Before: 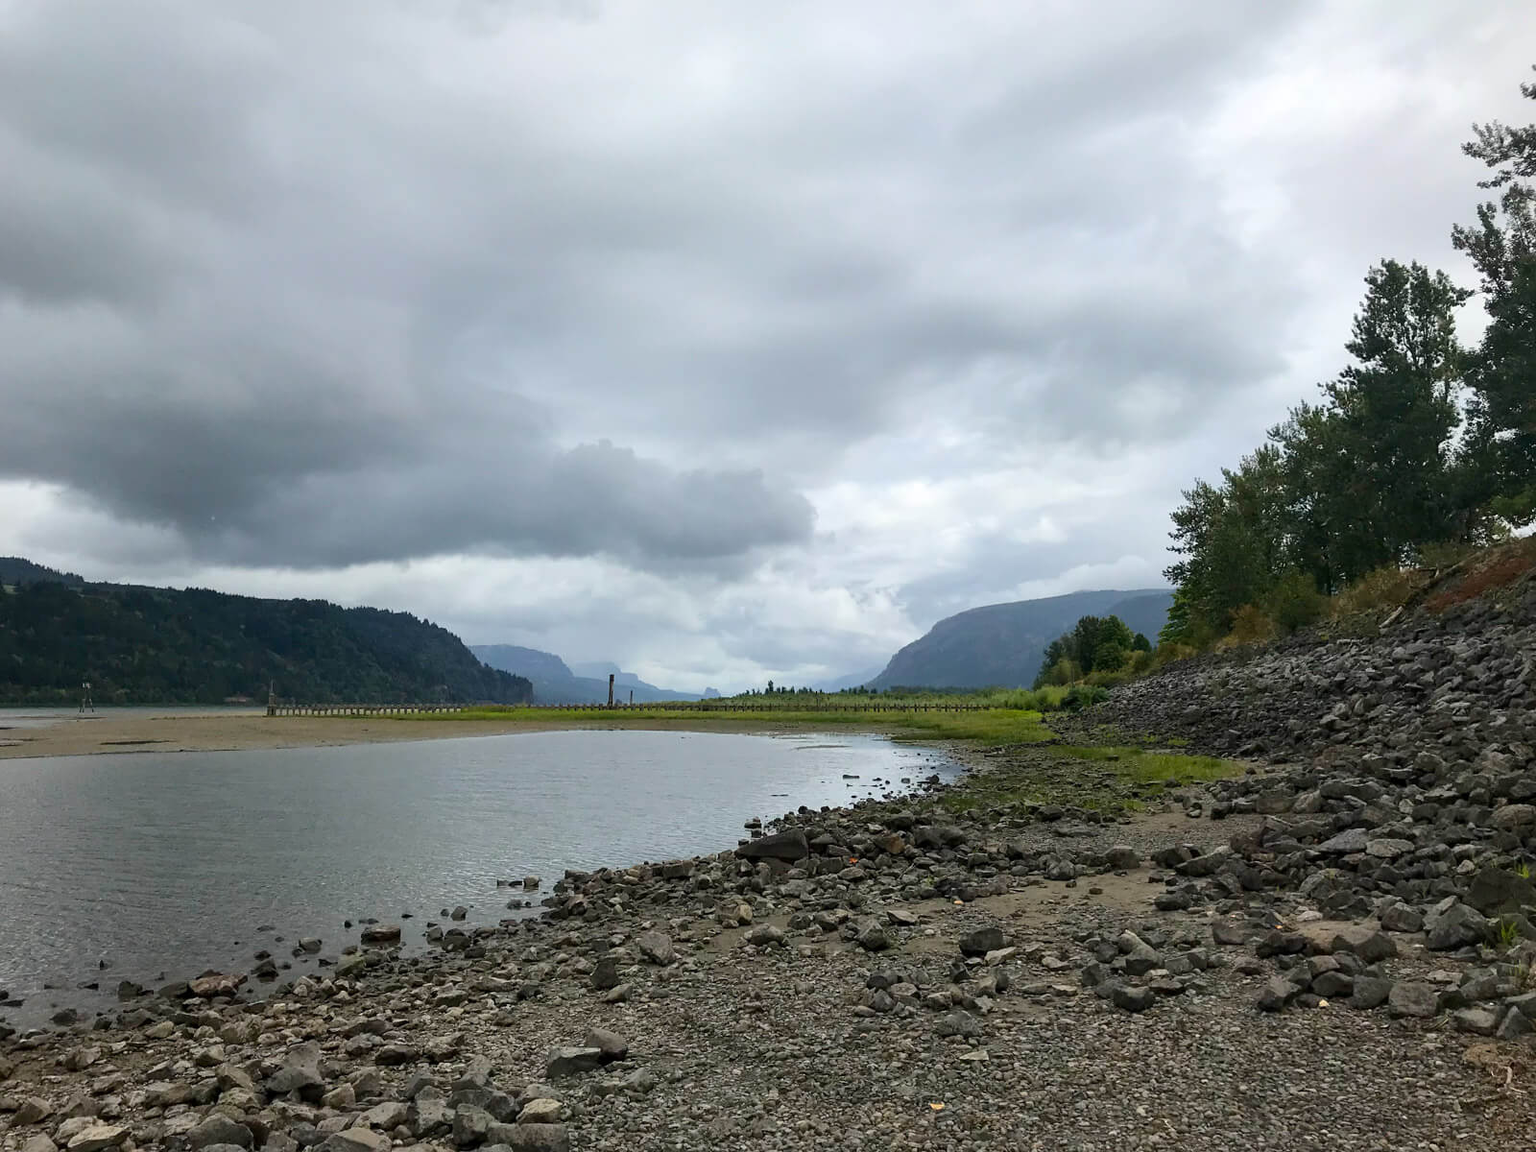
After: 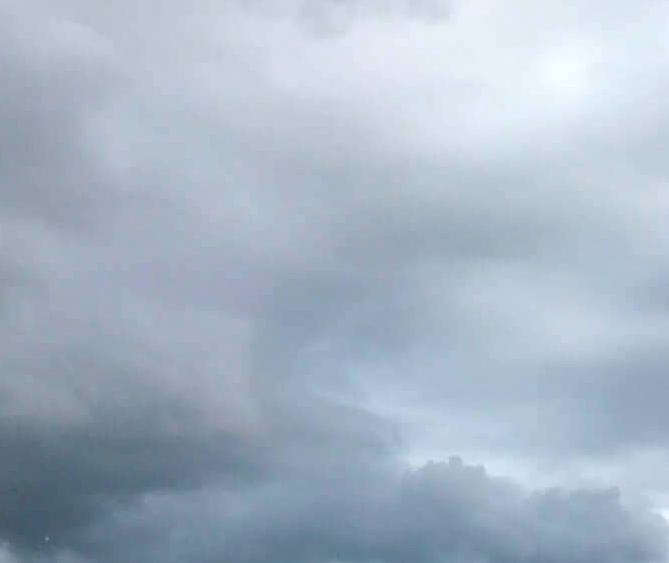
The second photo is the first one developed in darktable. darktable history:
local contrast: highlights 6%, shadows 1%, detail 134%
haze removal: compatibility mode true, adaptive false
color balance rgb: power › chroma 0.304%, power › hue 22.48°, perceptual saturation grading › global saturation 25.42%, global vibrance 20%
crop and rotate: left 10.977%, top 0.111%, right 47.176%, bottom 52.937%
